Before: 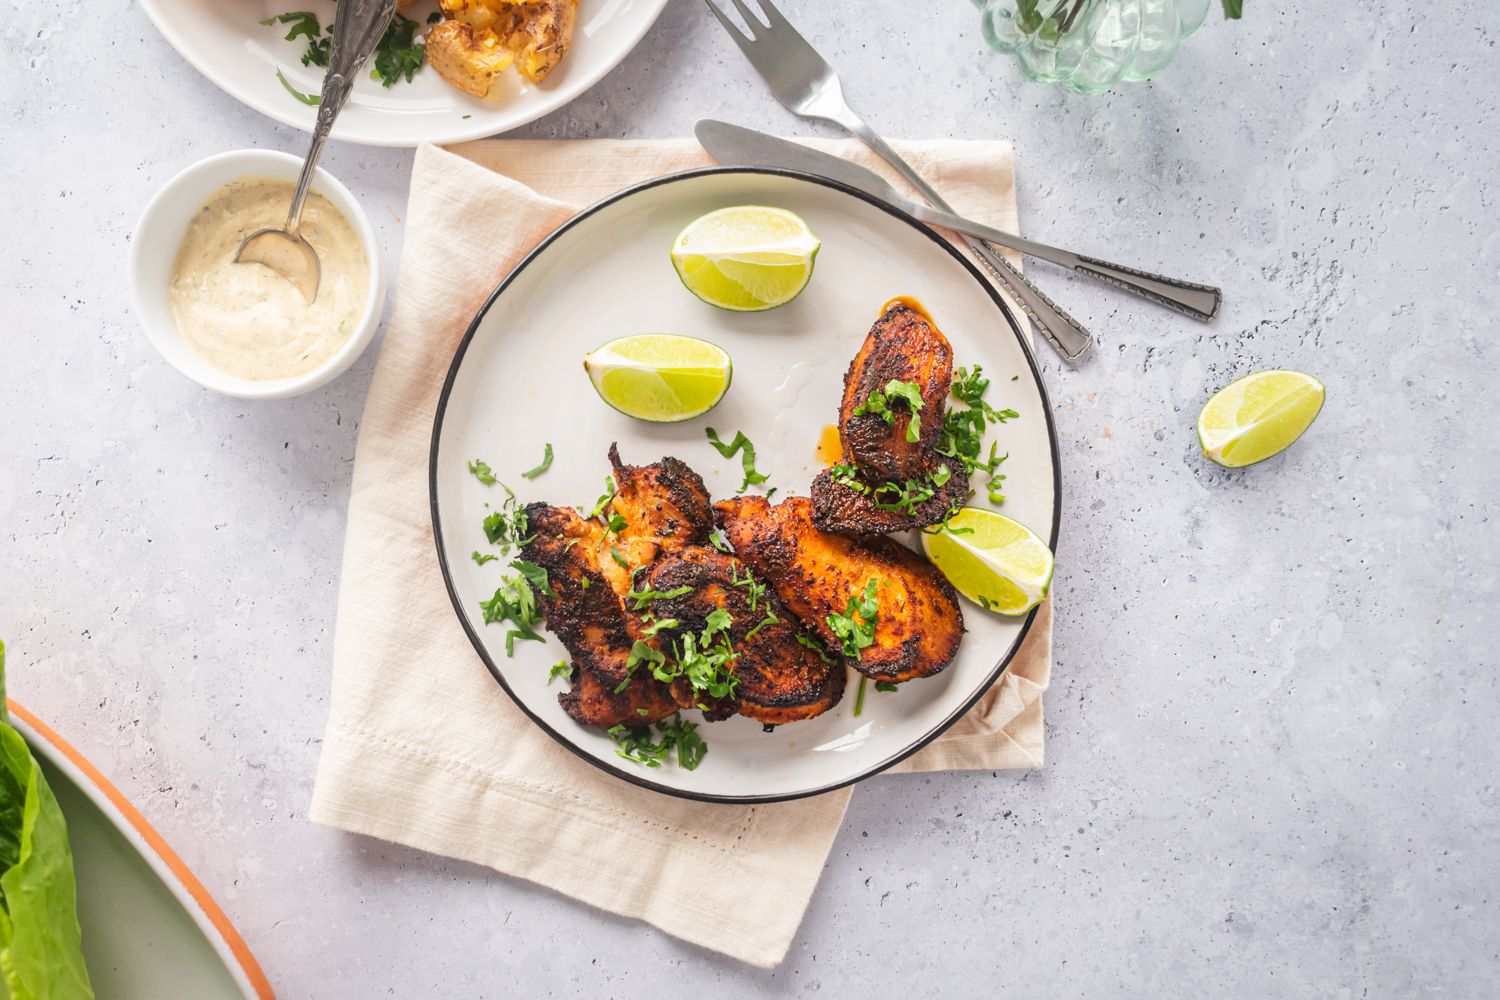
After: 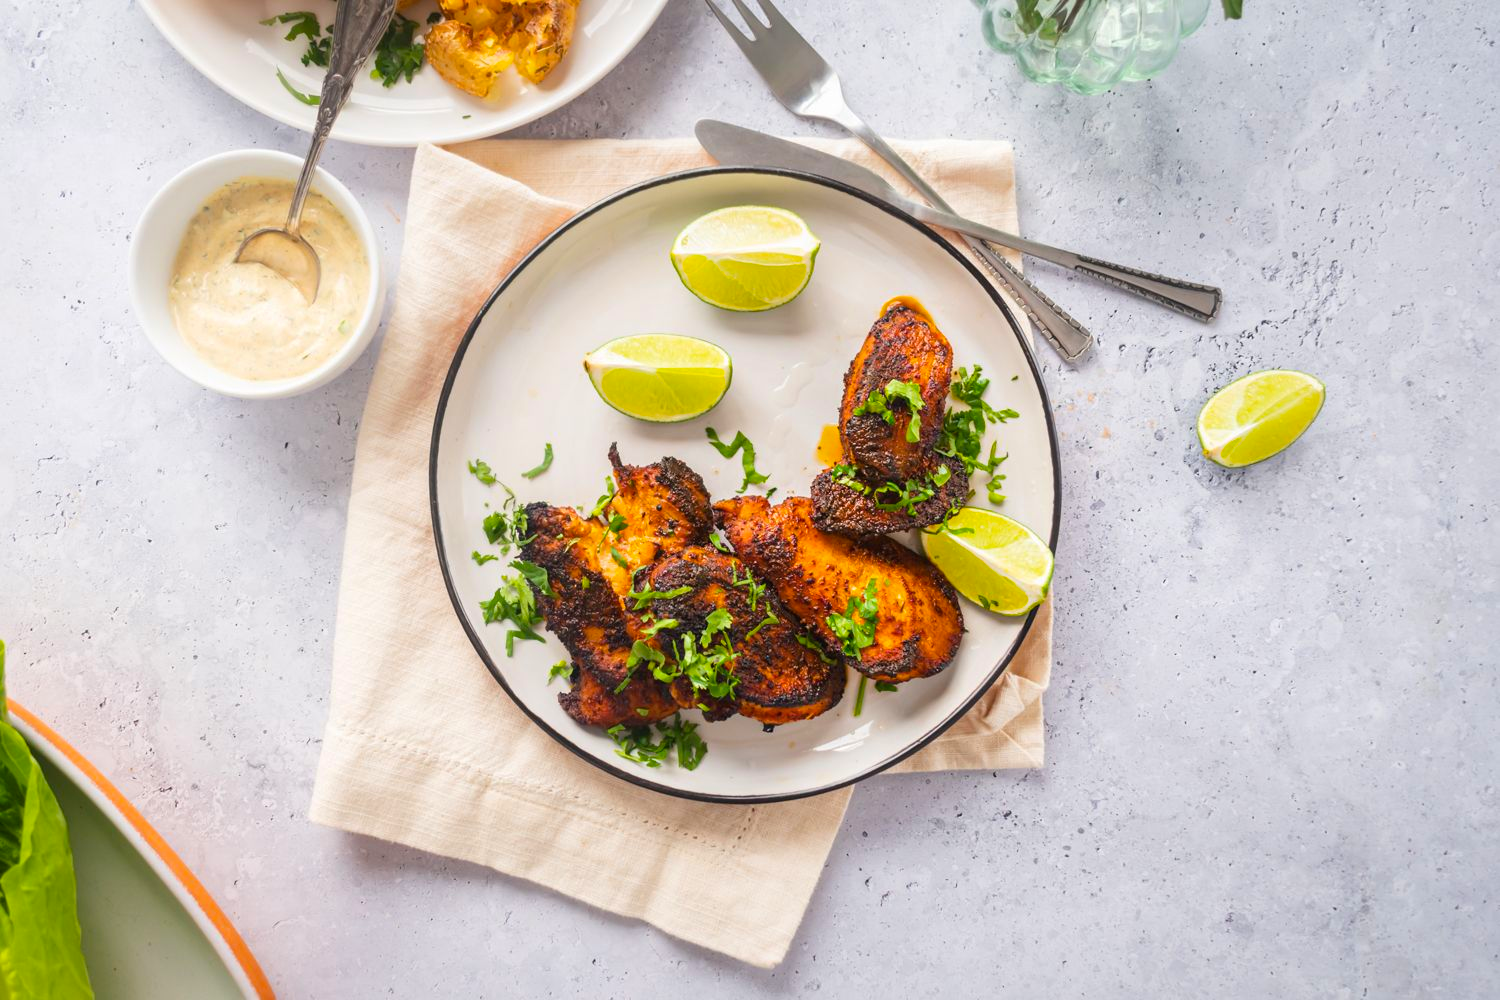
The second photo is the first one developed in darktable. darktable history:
color balance rgb: perceptual saturation grading › global saturation 19.899%, global vibrance 20%
